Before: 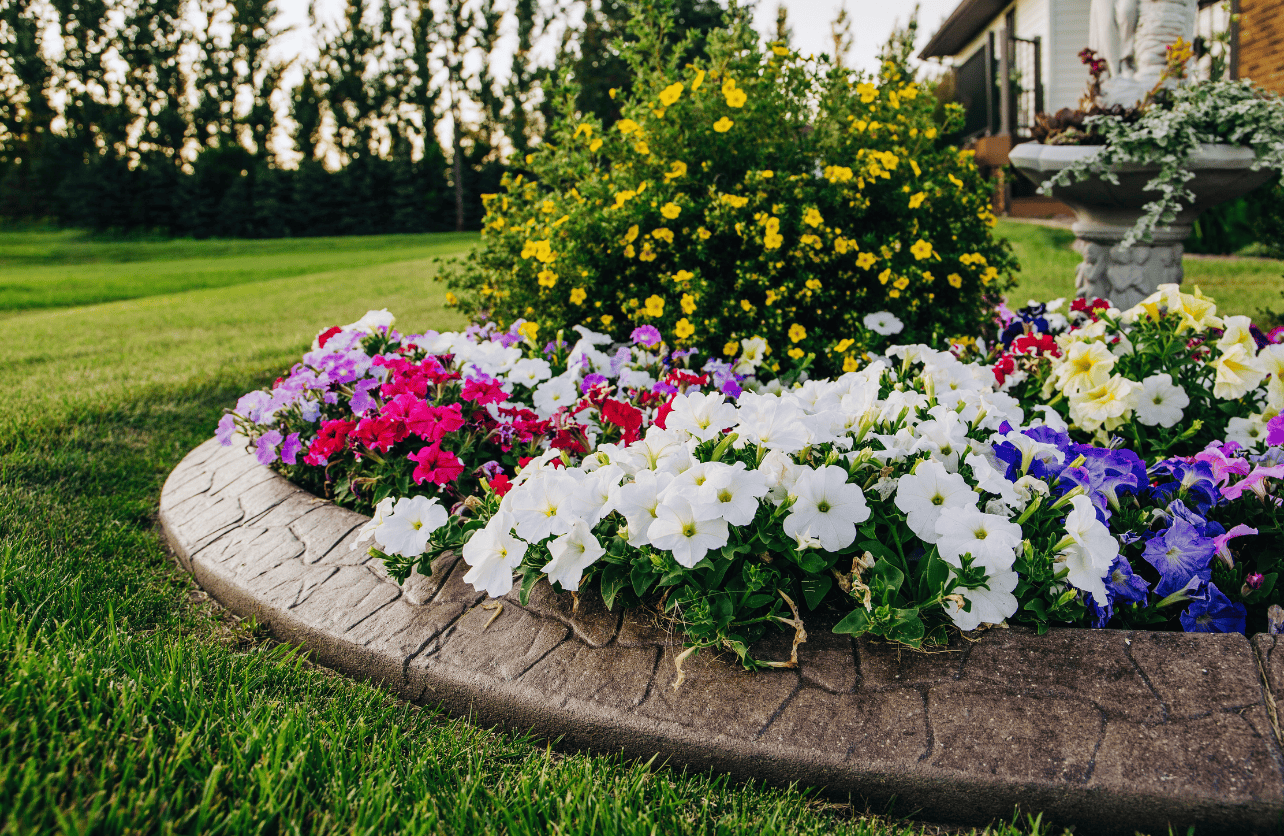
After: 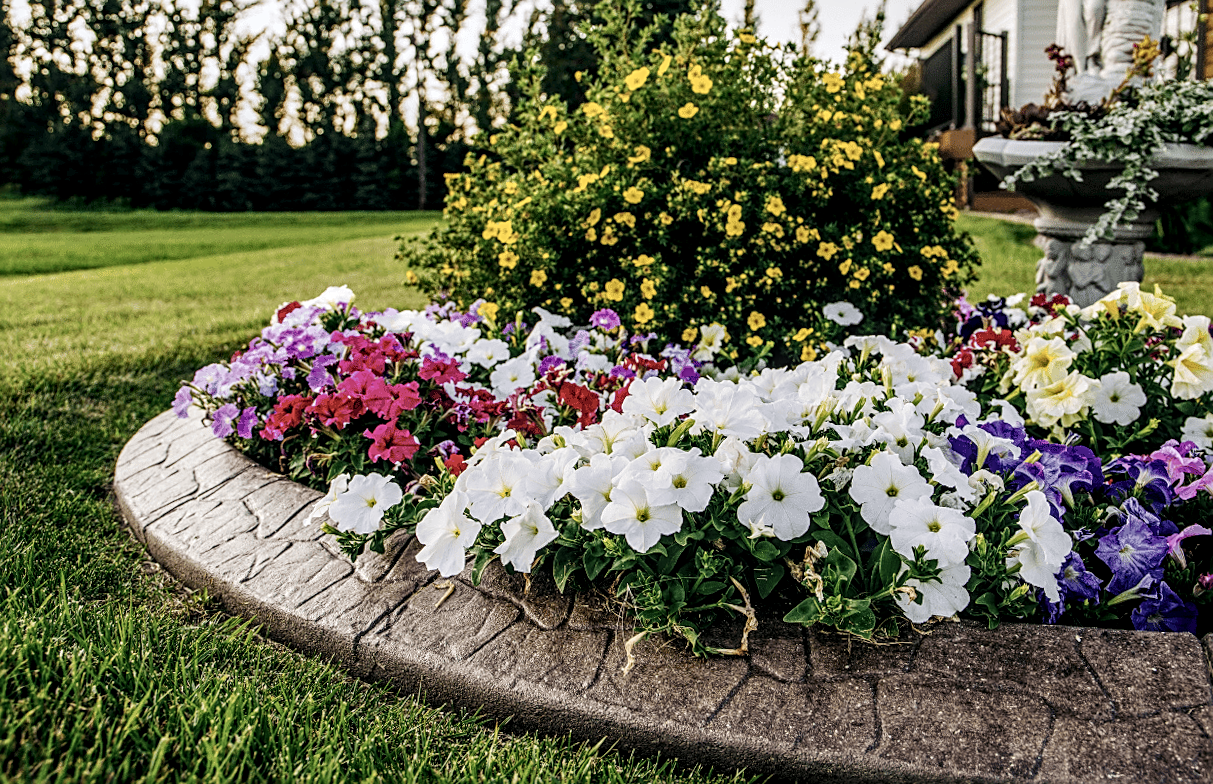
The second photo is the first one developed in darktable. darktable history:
local contrast: detail 150%
tone equalizer: on, module defaults
exposure: exposure -0.072 EV, compensate highlight preservation false
color balance rgb: perceptual saturation grading › global saturation 25%, global vibrance 20%
rotate and perspective: rotation 1.57°, crop left 0.018, crop right 0.982, crop top 0.039, crop bottom 0.961
sharpen: on, module defaults
crop and rotate: left 2.536%, right 1.107%, bottom 2.246%
contrast brightness saturation: contrast 0.1, saturation -0.36
